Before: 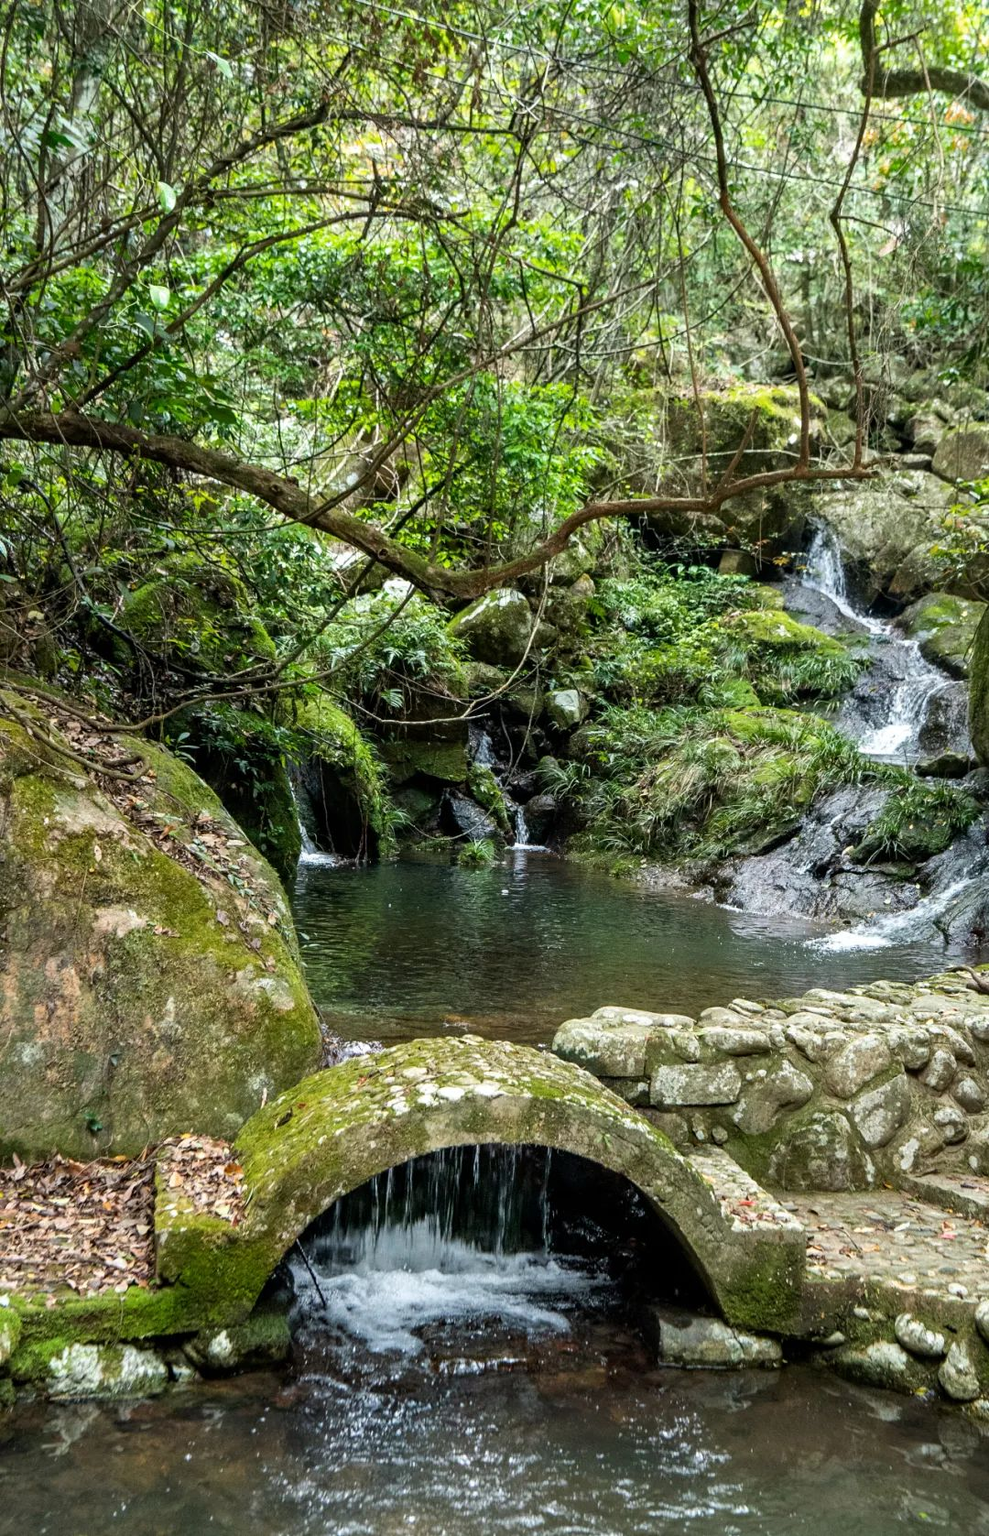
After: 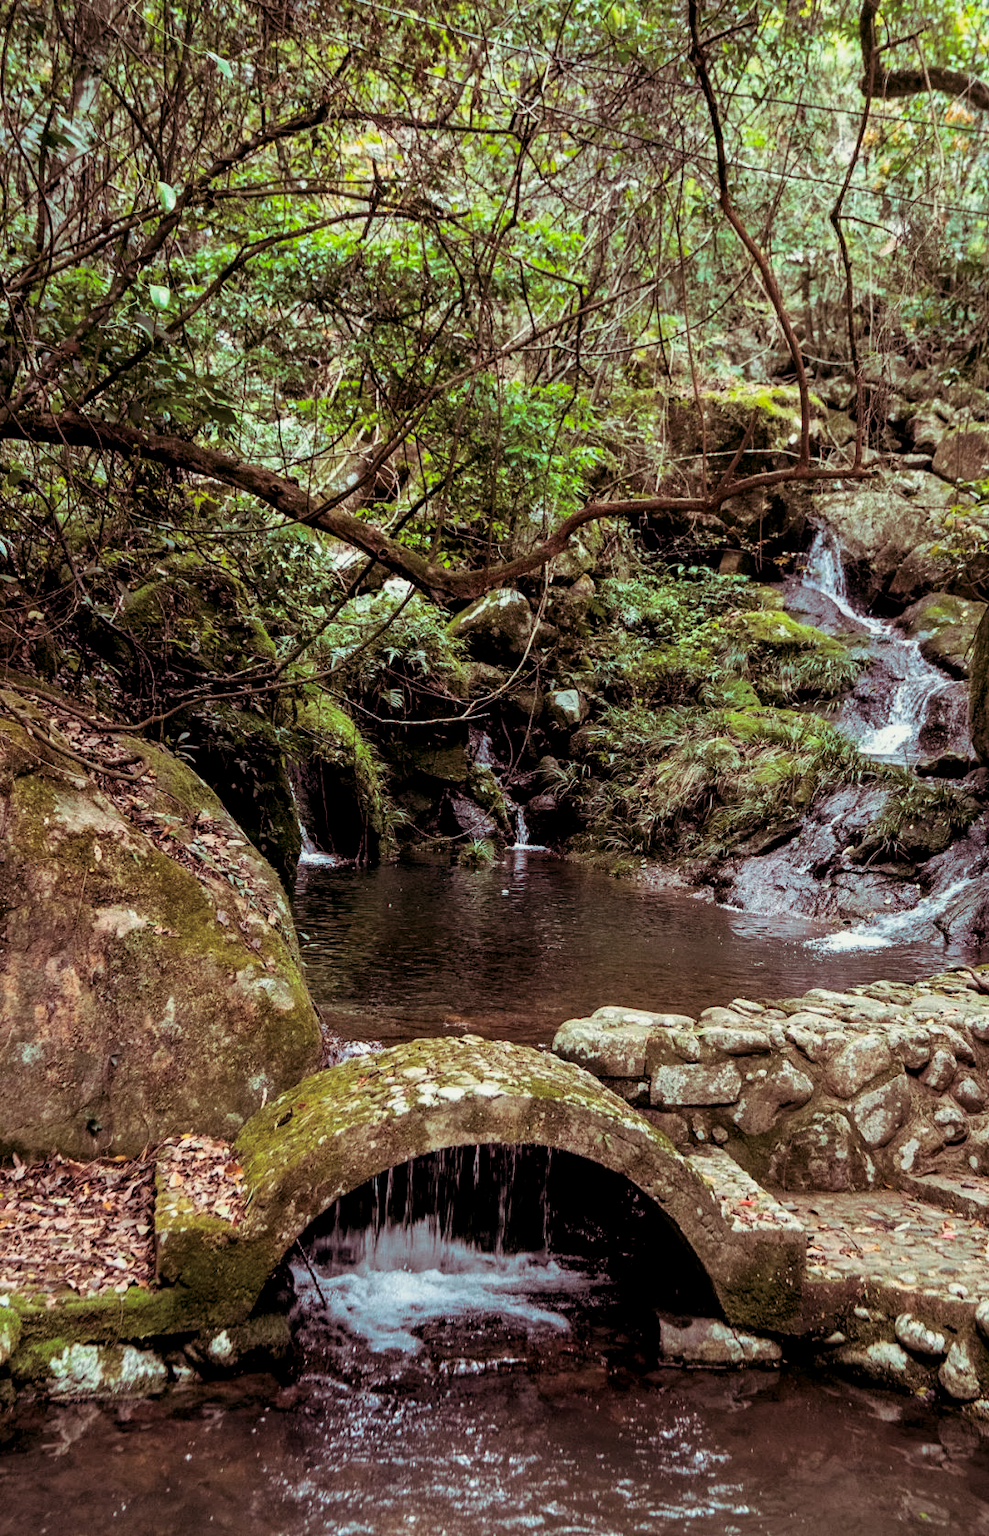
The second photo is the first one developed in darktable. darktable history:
exposure: black level correction 0.006, exposure -0.226 EV, compensate highlight preservation false
split-toning: on, module defaults
tone equalizer: on, module defaults
